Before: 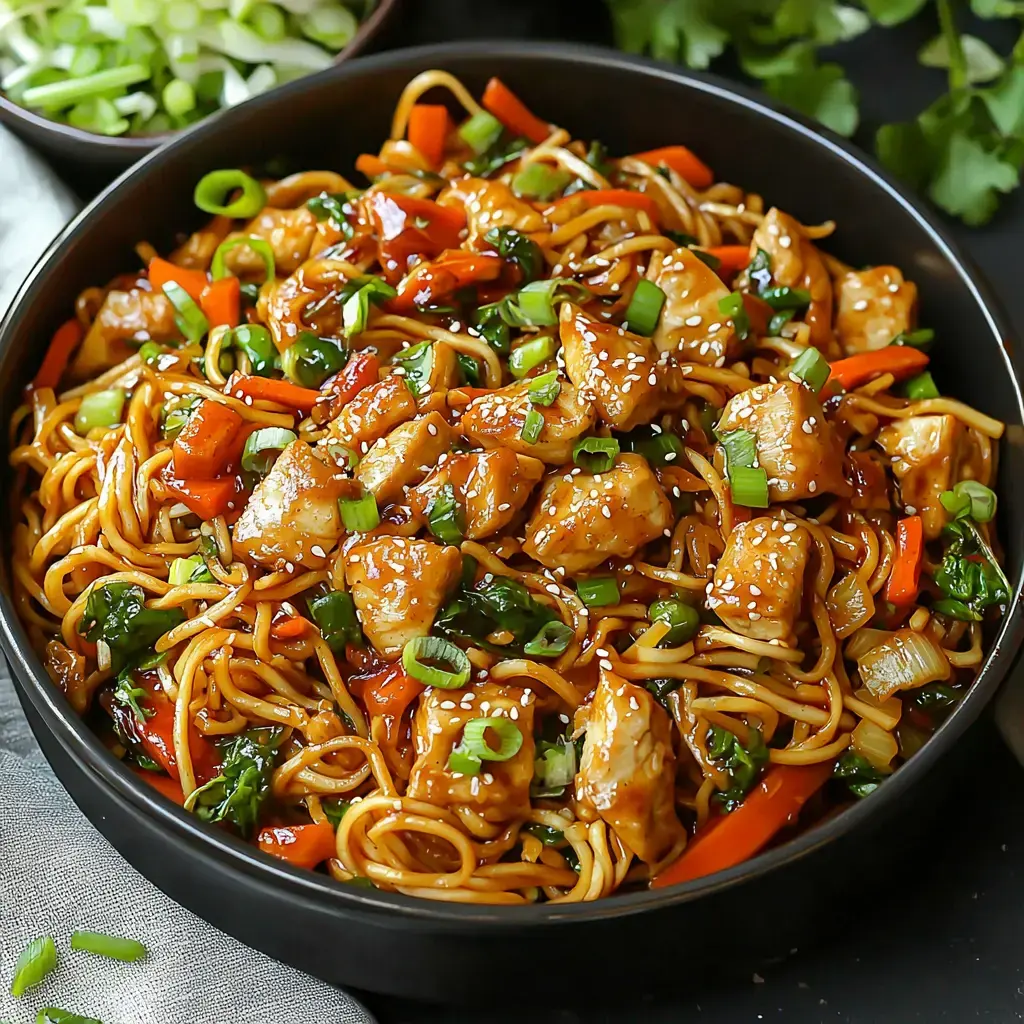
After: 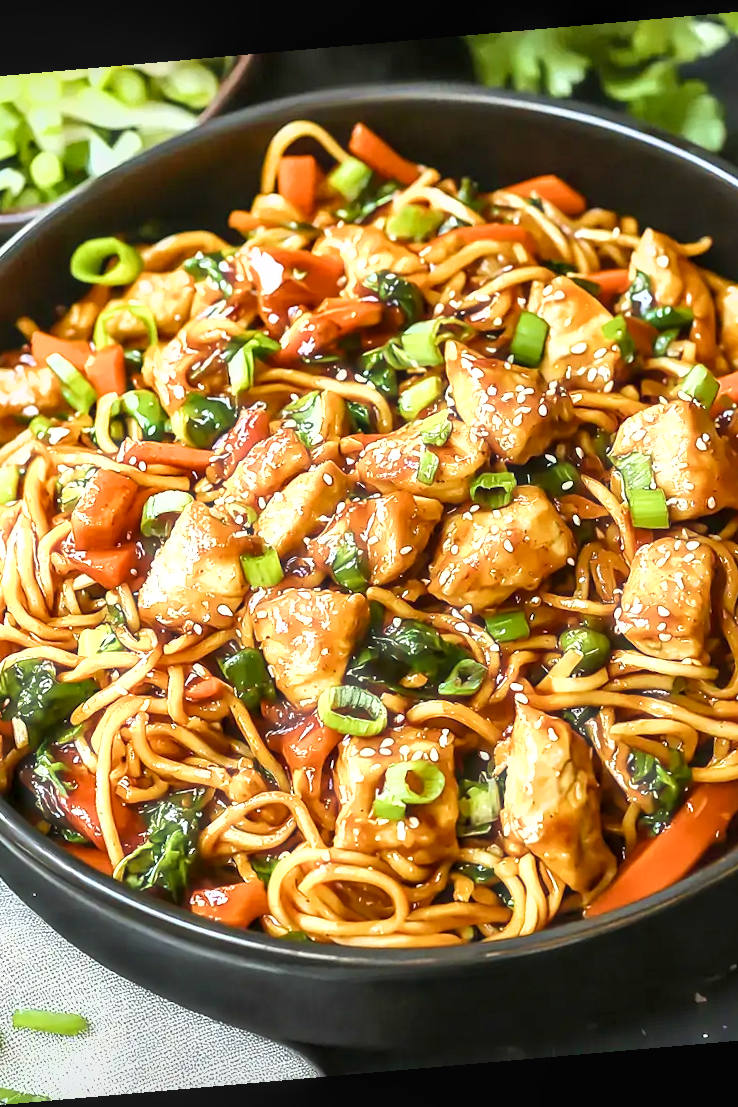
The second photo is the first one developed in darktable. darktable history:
exposure: black level correction 0, exposure 1 EV, compensate exposure bias true, compensate highlight preservation false
haze removal: strength -0.1, adaptive false
shadows and highlights: radius 125.46, shadows 30.51, highlights -30.51, low approximation 0.01, soften with gaussian
rotate and perspective: rotation -4.98°, automatic cropping off
crop and rotate: left 12.648%, right 20.685%
velvia: strength 51%, mid-tones bias 0.51
local contrast: on, module defaults
contrast brightness saturation: contrast 0.1, saturation -0.36
